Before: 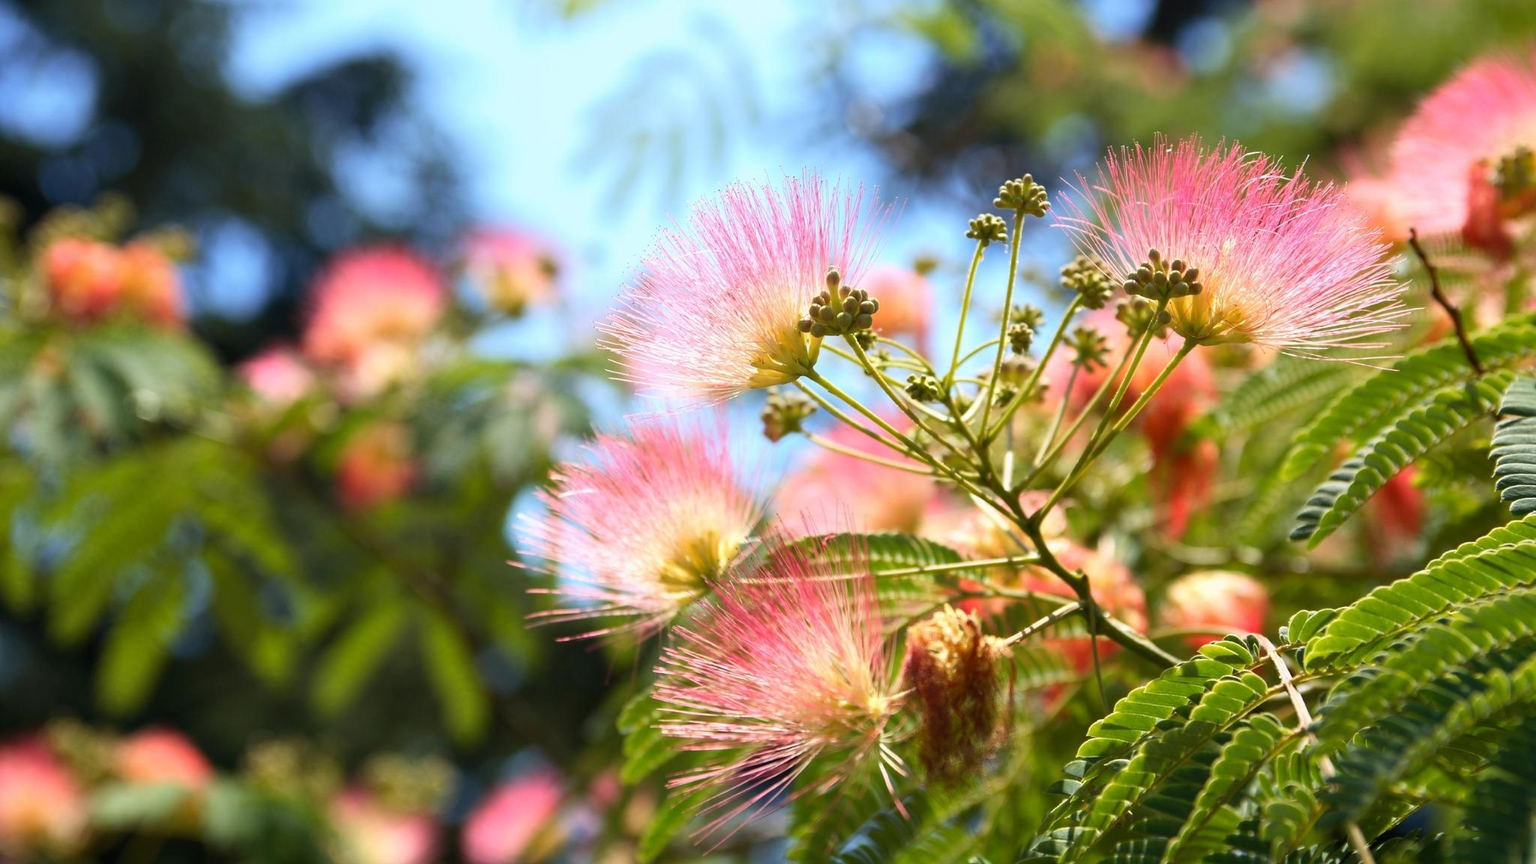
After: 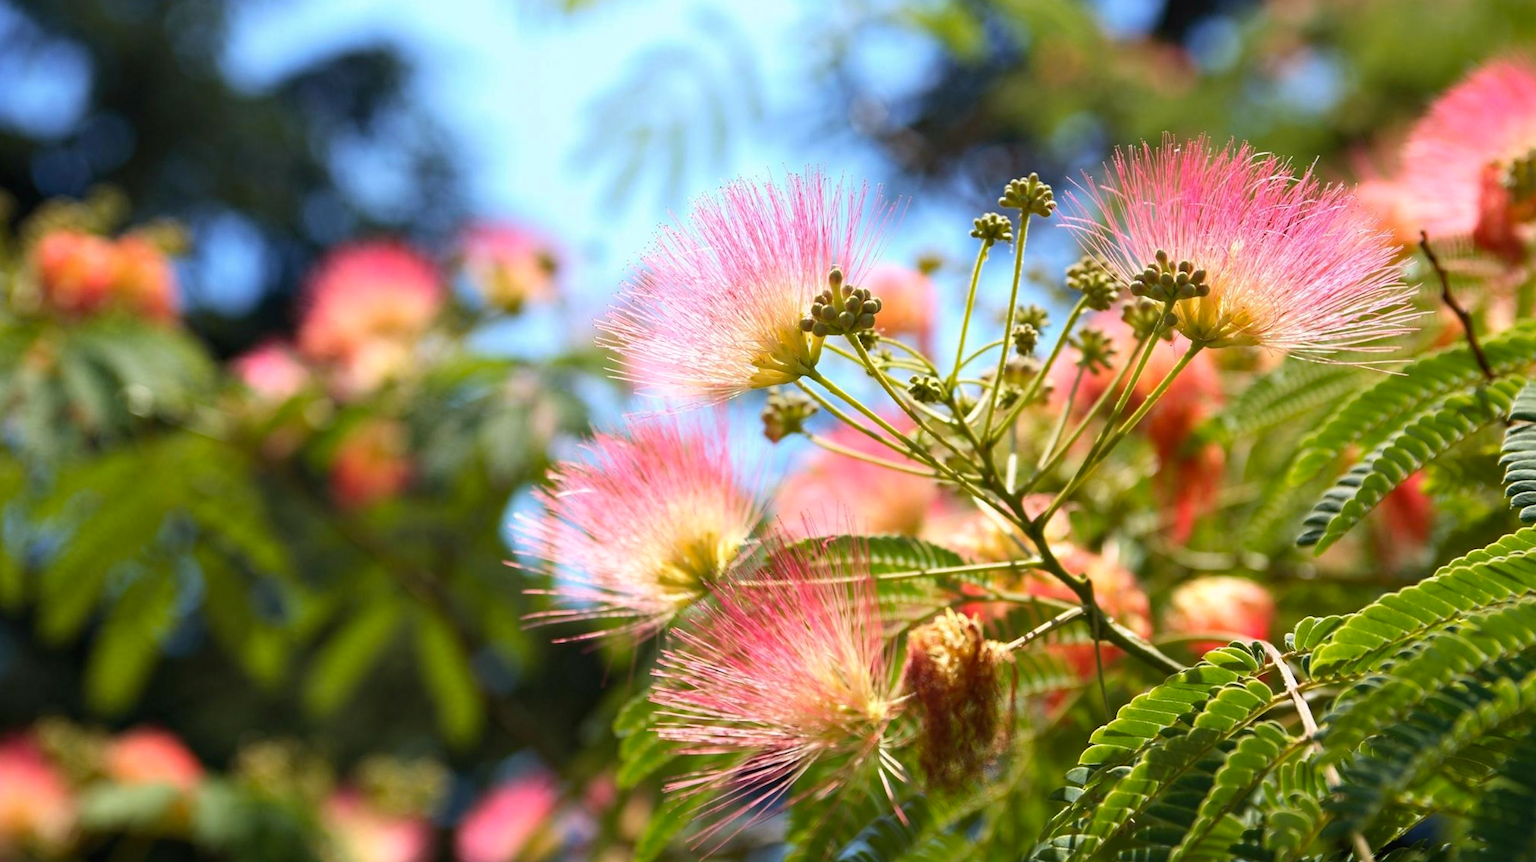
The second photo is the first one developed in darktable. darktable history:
contrast equalizer: y [[0.5, 0.5, 0.472, 0.5, 0.5, 0.5], [0.5 ×6], [0.5 ×6], [0 ×6], [0 ×6]], mix 0.156
crop and rotate: angle -0.431°
haze removal: compatibility mode true, adaptive false
